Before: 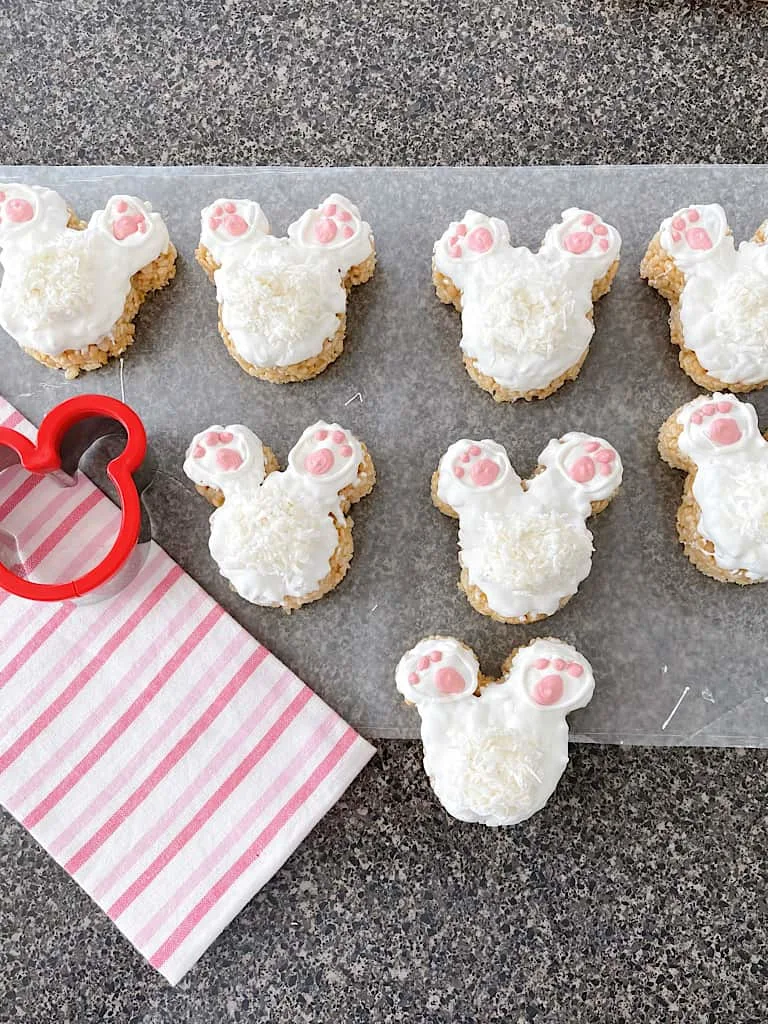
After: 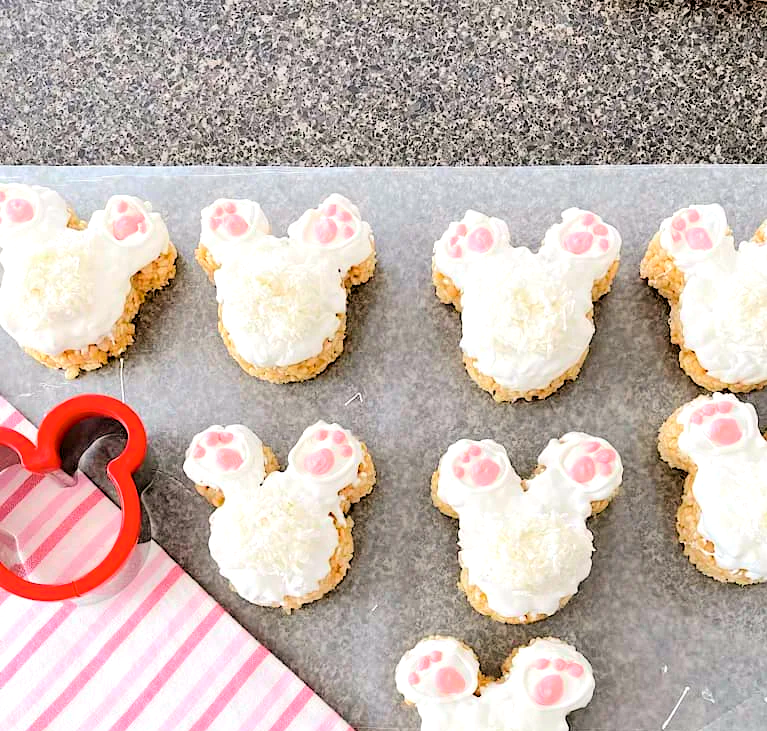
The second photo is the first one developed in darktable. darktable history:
crop: bottom 28.576%
color balance rgb: perceptual saturation grading › global saturation 20%, global vibrance 10%
rgb levels: levels [[0.01, 0.419, 0.839], [0, 0.5, 1], [0, 0.5, 1]]
tone curve: curves: ch0 [(0, 0.01) (0.052, 0.045) (0.136, 0.133) (0.29, 0.332) (0.453, 0.531) (0.676, 0.751) (0.89, 0.919) (1, 1)]; ch1 [(0, 0) (0.094, 0.081) (0.285, 0.299) (0.385, 0.403) (0.447, 0.429) (0.495, 0.496) (0.544, 0.552) (0.589, 0.612) (0.722, 0.728) (1, 1)]; ch2 [(0, 0) (0.257, 0.217) (0.43, 0.421) (0.498, 0.507) (0.531, 0.544) (0.56, 0.579) (0.625, 0.642) (1, 1)], color space Lab, independent channels, preserve colors none
